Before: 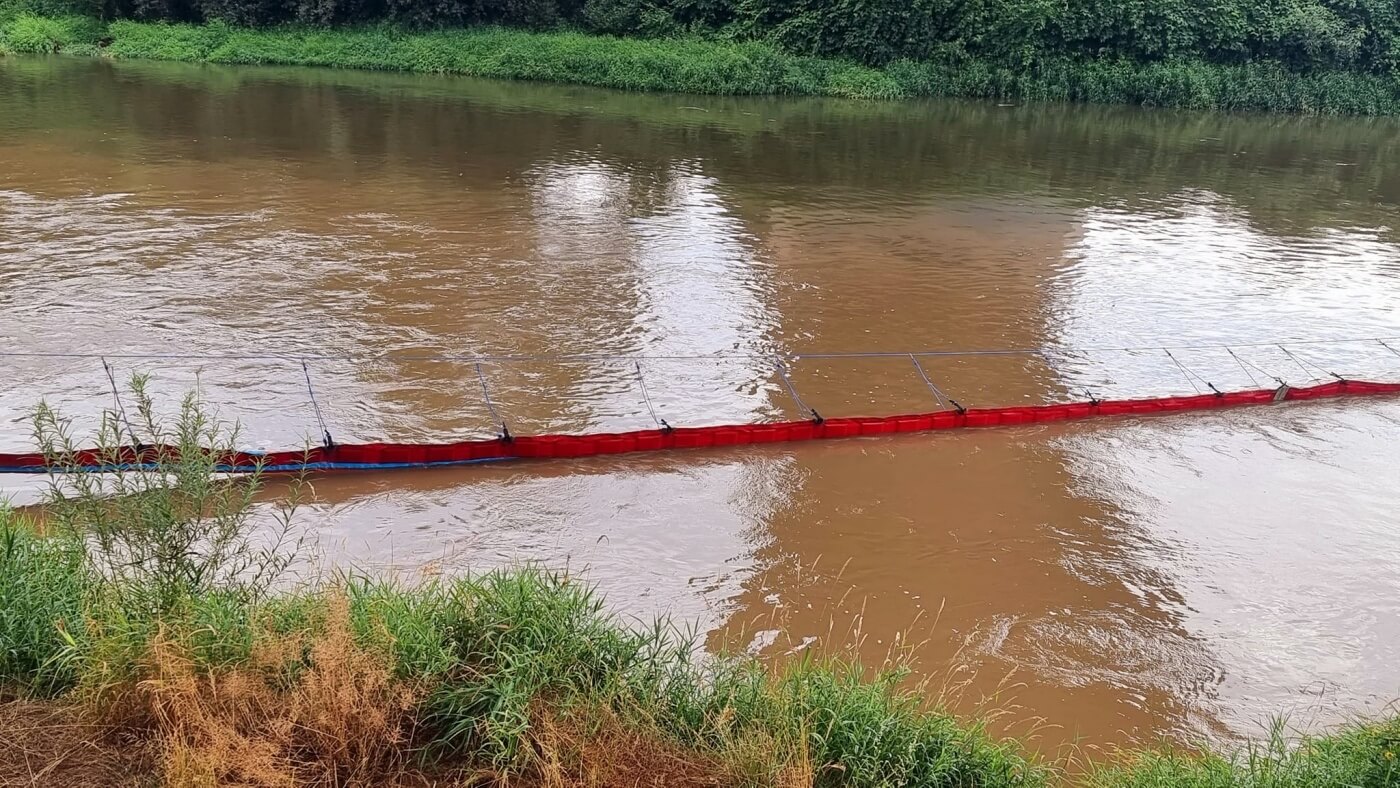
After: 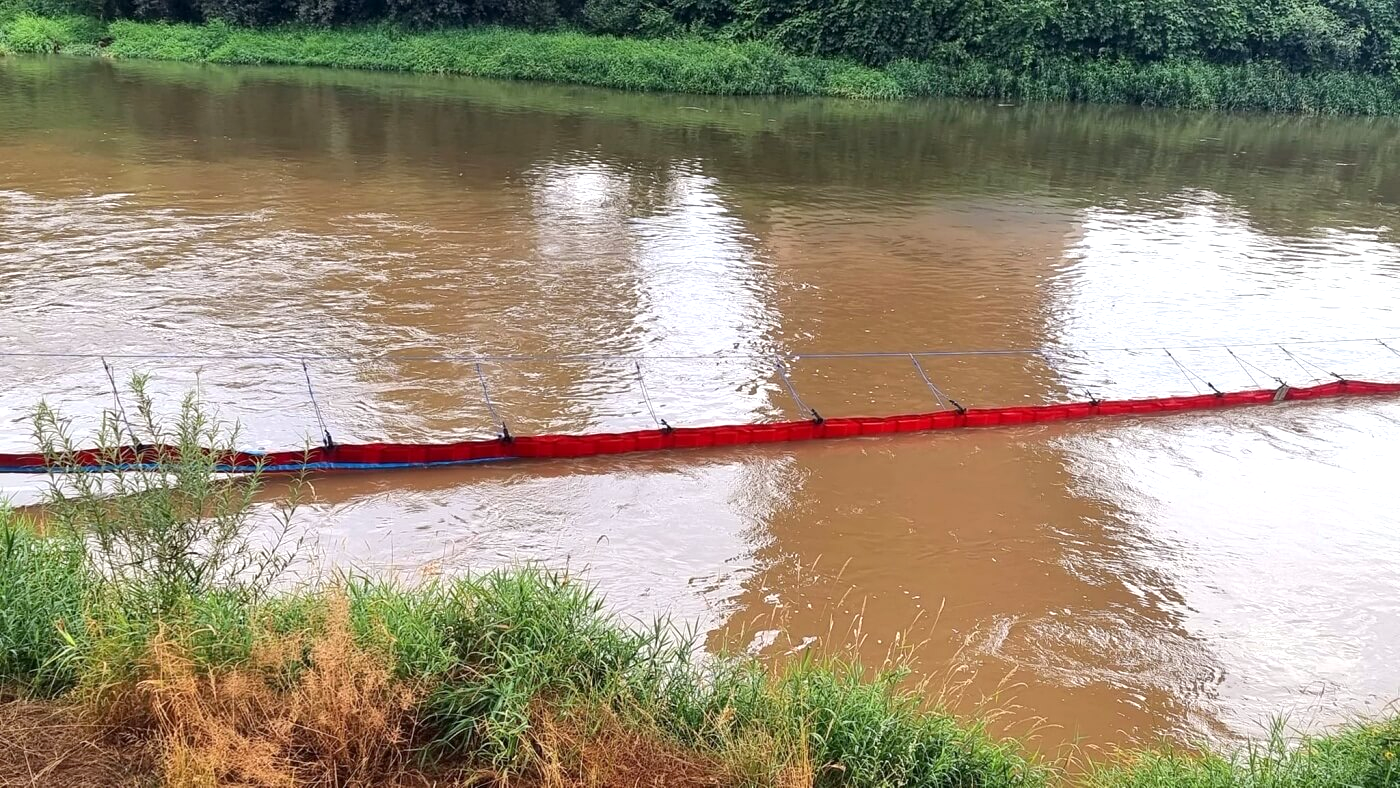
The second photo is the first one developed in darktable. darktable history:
exposure: black level correction 0.001, exposure 0.5 EV, compensate exposure bias true, compensate highlight preservation false
white balance: red 0.986, blue 1.01
